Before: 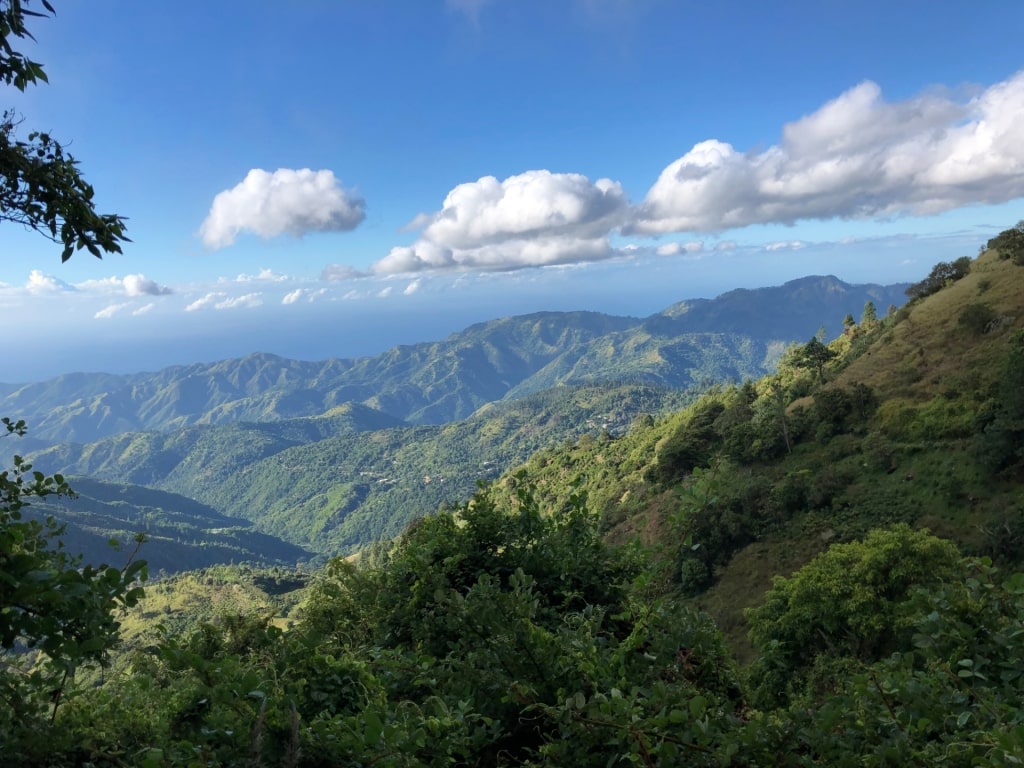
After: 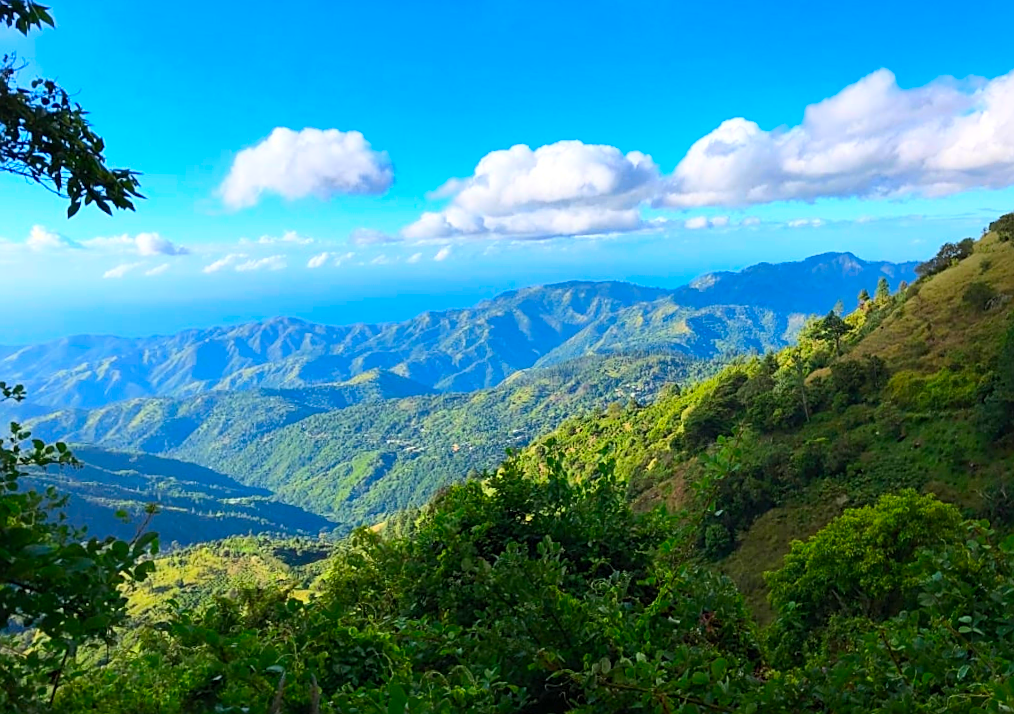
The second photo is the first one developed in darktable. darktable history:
sharpen: on, module defaults
rotate and perspective: rotation 0.679°, lens shift (horizontal) 0.136, crop left 0.009, crop right 0.991, crop top 0.078, crop bottom 0.95
color correction: saturation 1.8
contrast brightness saturation: contrast 0.2, brightness 0.15, saturation 0.14
